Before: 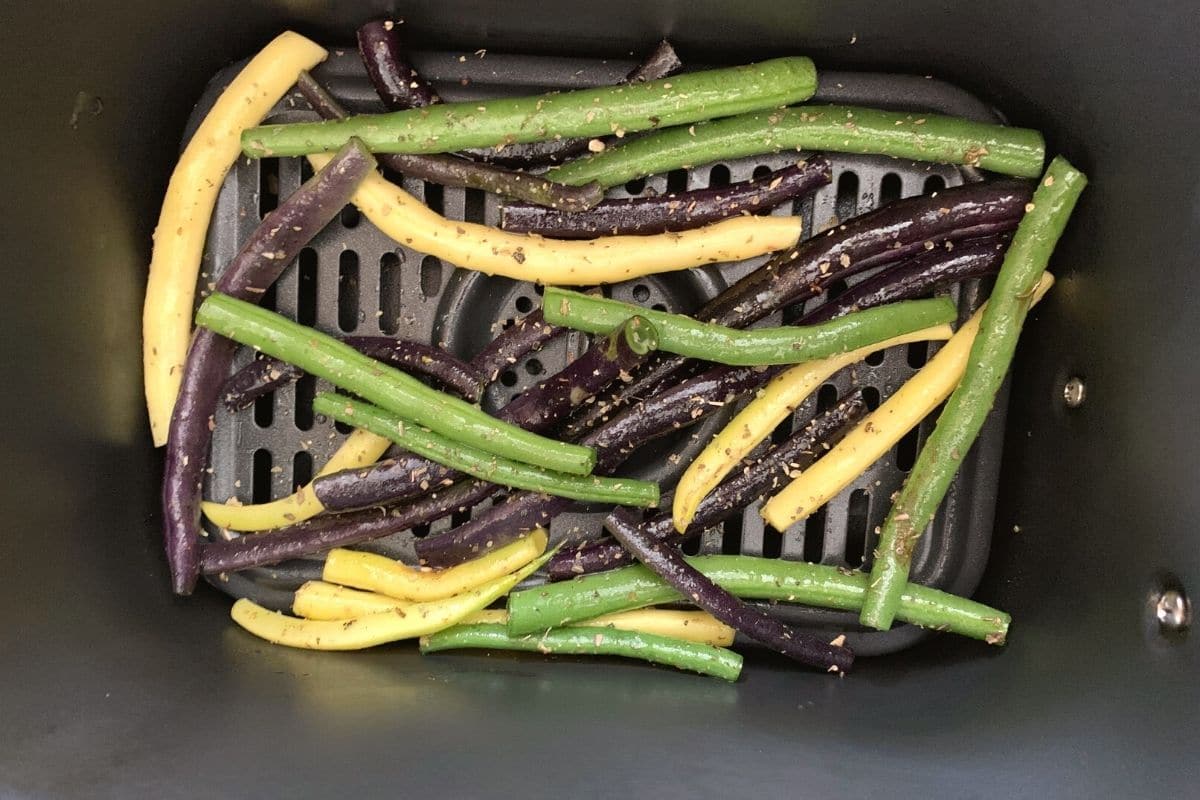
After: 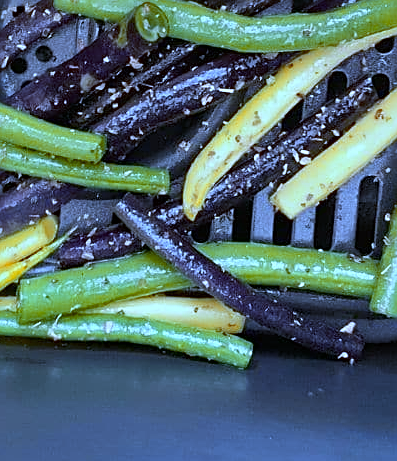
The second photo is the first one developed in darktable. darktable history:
crop: left 40.878%, top 39.176%, right 25.993%, bottom 3.081%
local contrast: mode bilateral grid, contrast 20, coarseness 50, detail 120%, midtone range 0.2
color zones: curves: ch1 [(0.24, 0.634) (0.75, 0.5)]; ch2 [(0.253, 0.437) (0.745, 0.491)], mix 102.12%
color correction: highlights a* -0.137, highlights b* 0.137
white balance: red 0.766, blue 1.537
sharpen: on, module defaults
